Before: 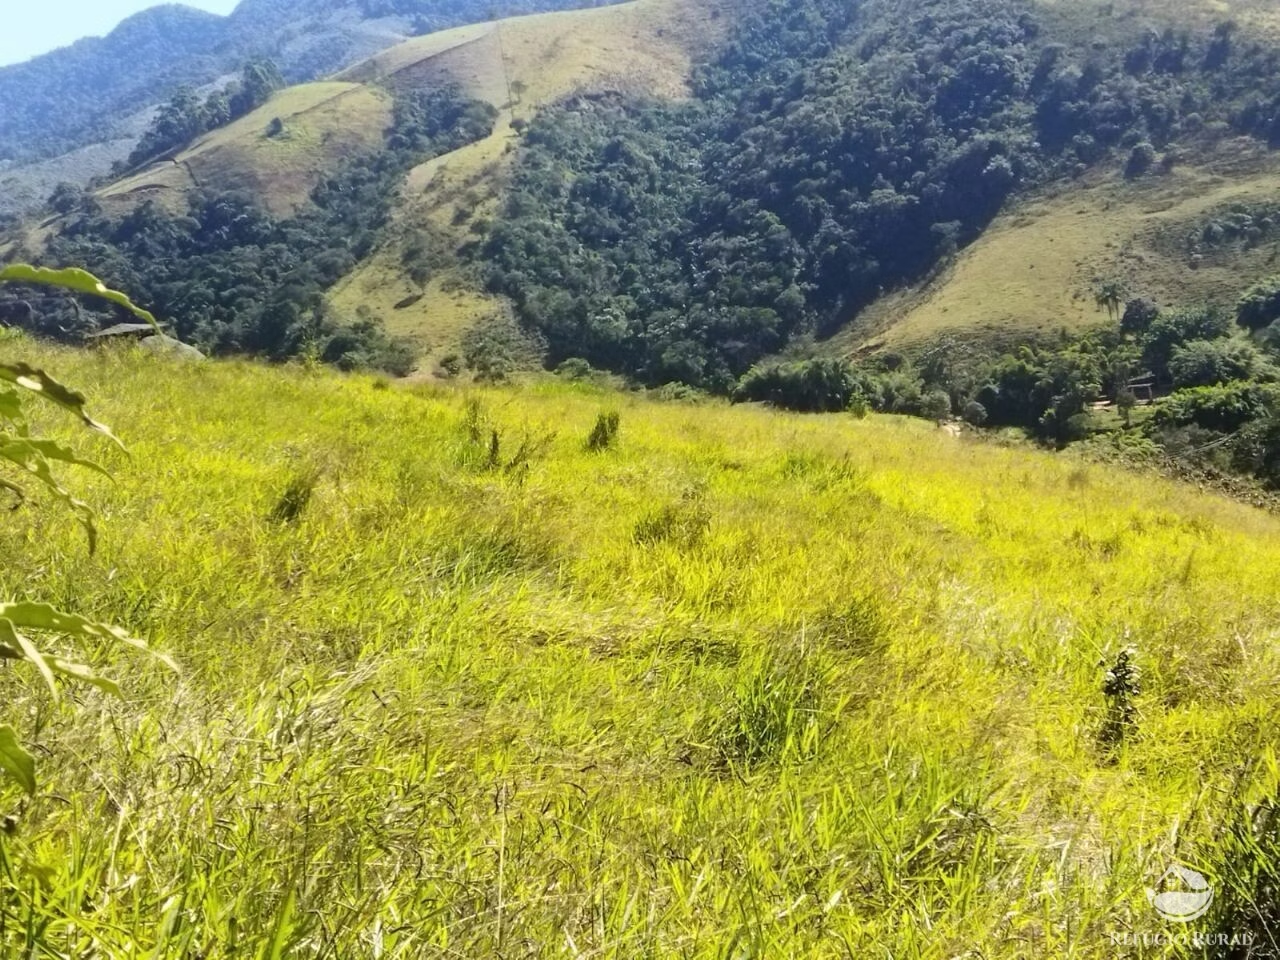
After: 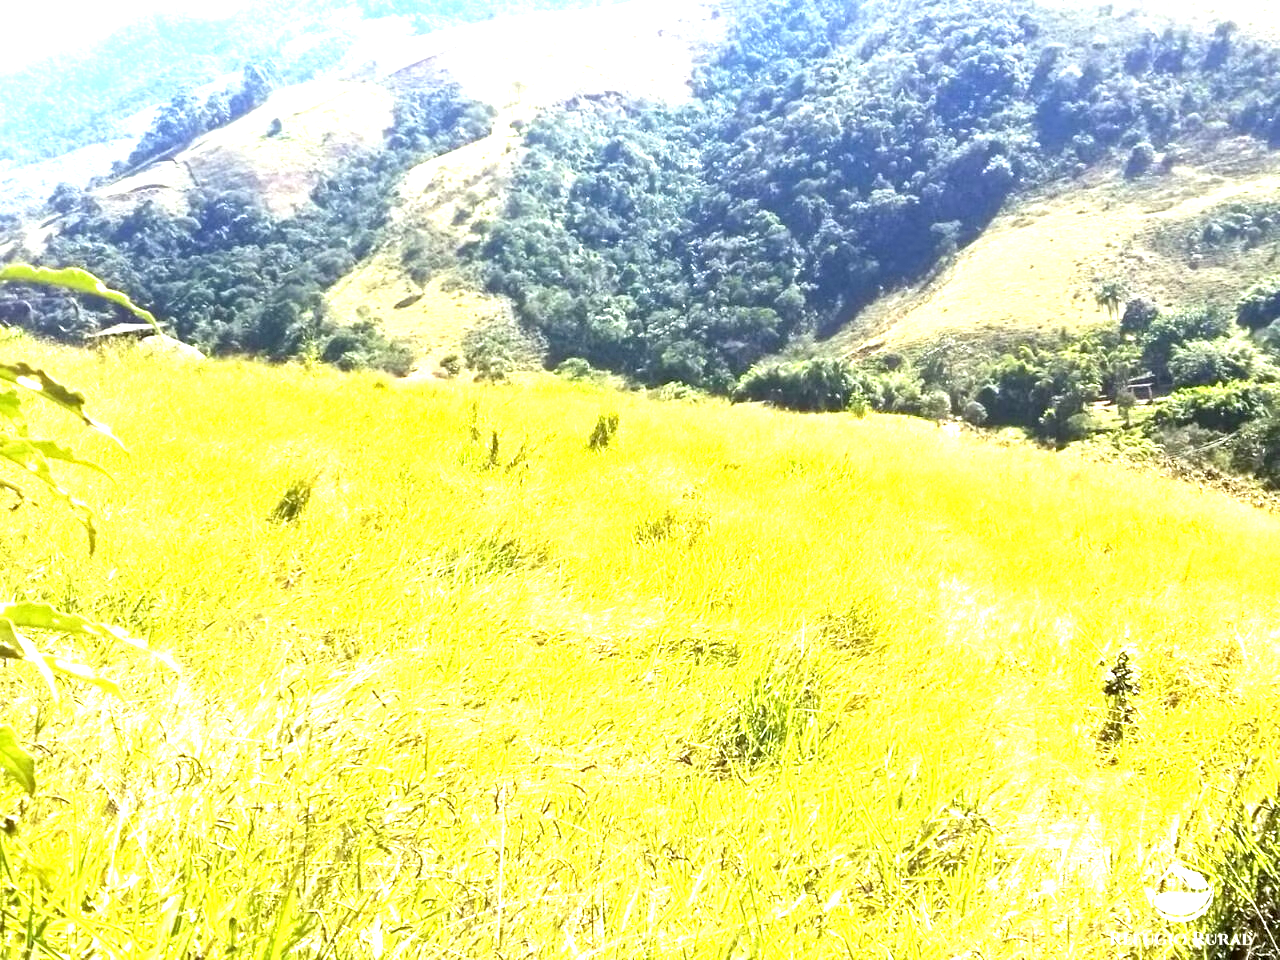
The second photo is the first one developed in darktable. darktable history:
exposure: black level correction 0.002, exposure 1.997 EV, compensate highlight preservation false
